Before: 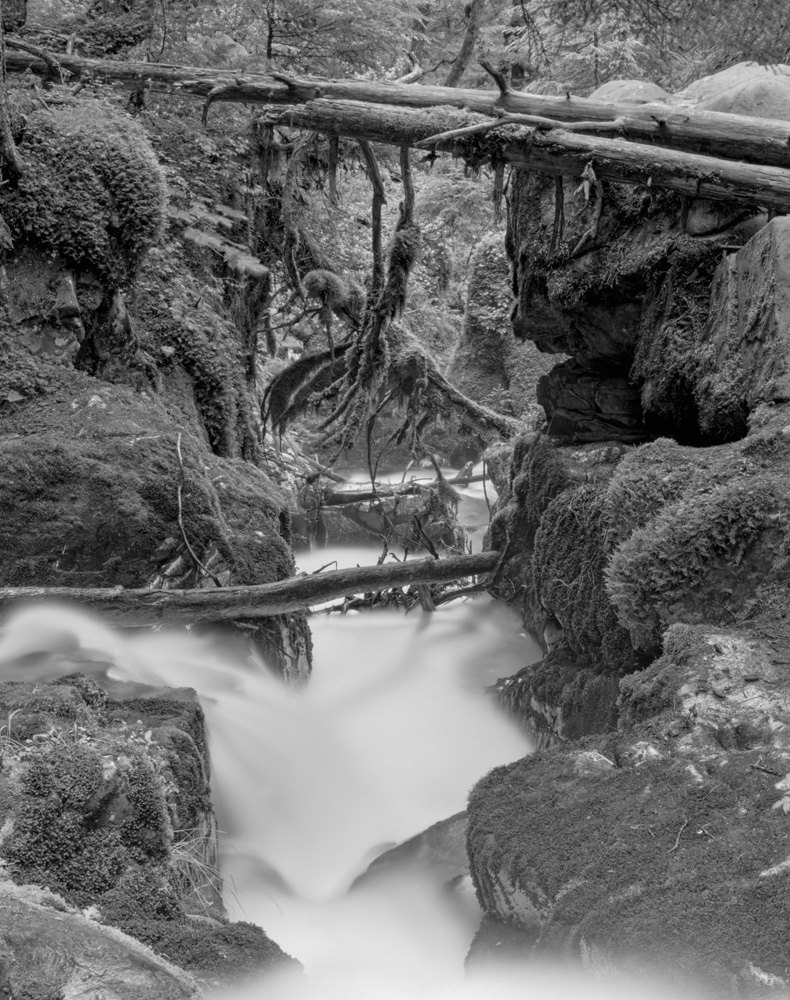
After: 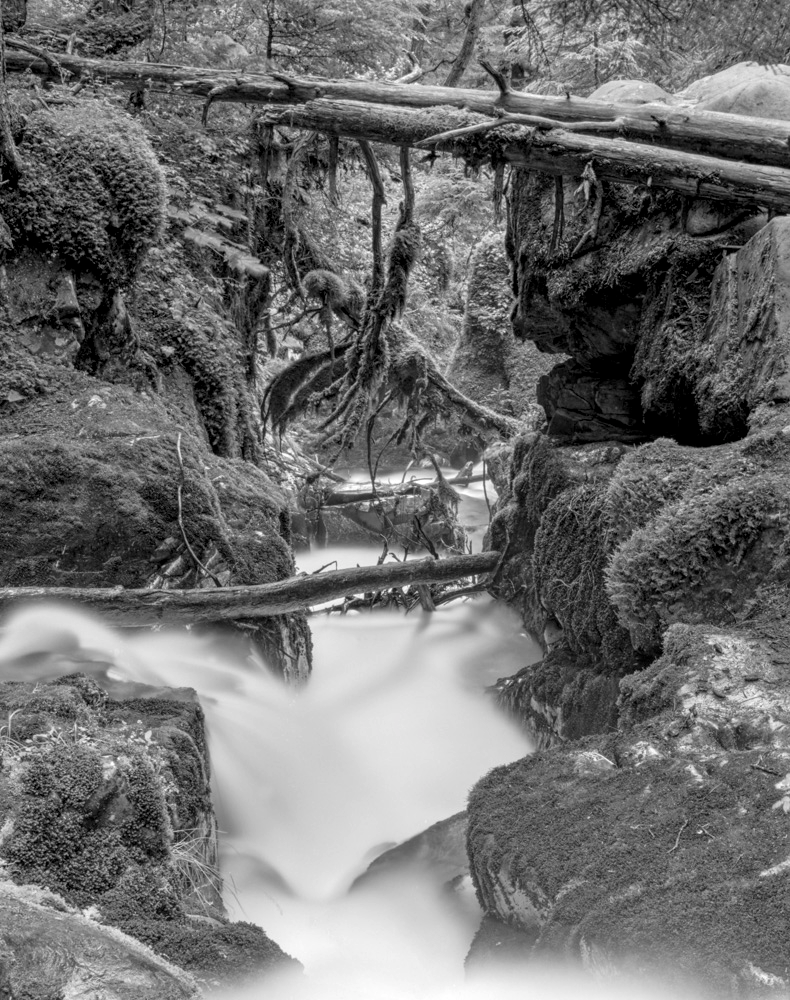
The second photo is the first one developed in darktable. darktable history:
local contrast: on, module defaults
levels: mode automatic, levels [0, 0.43, 0.859]
